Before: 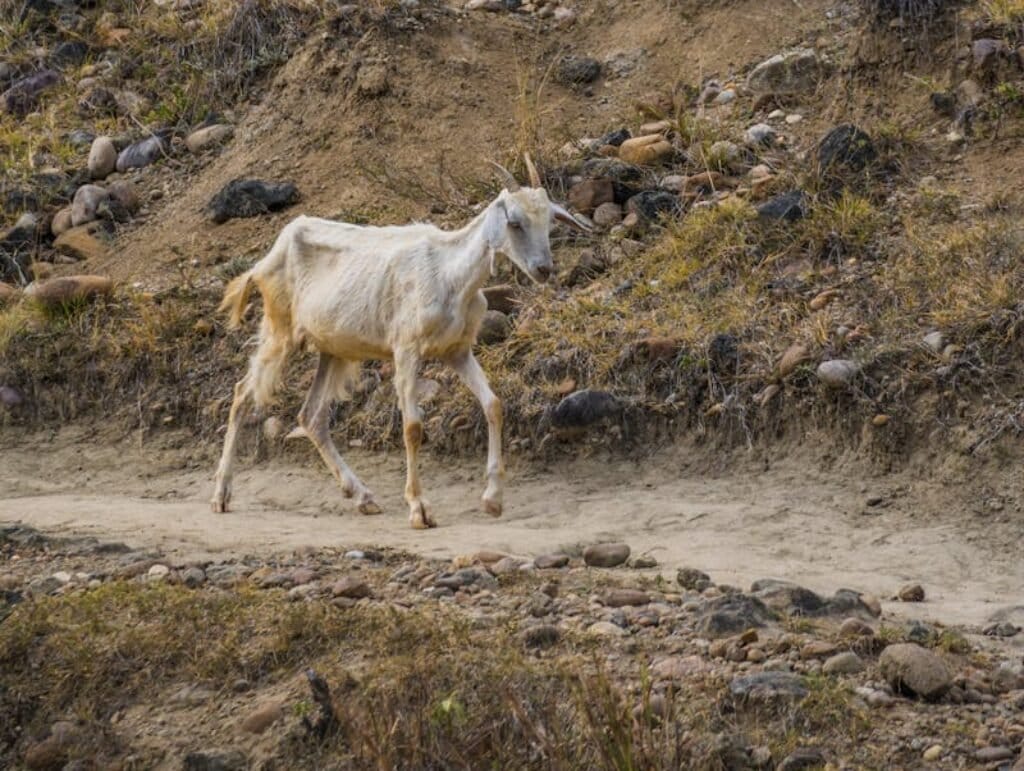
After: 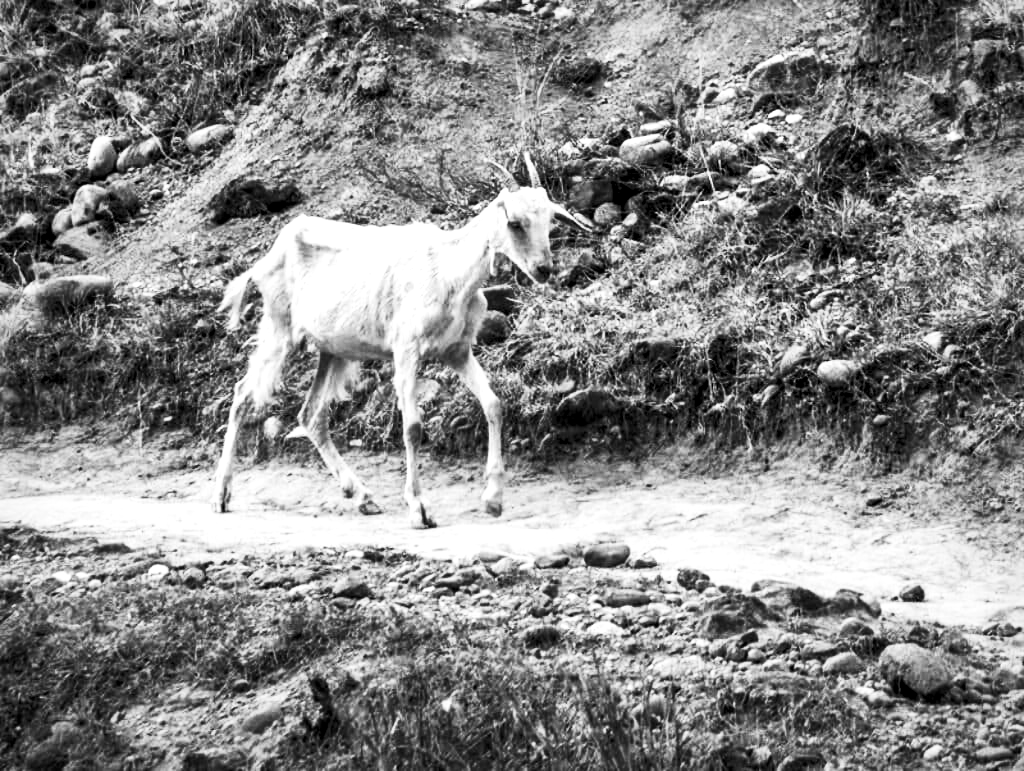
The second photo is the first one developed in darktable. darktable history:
filmic rgb: black relative exposure -7.65 EV, white relative exposure 4.56 EV, hardness 3.61
contrast brightness saturation: contrast 0.53, brightness 0.47, saturation -1
local contrast: mode bilateral grid, contrast 70, coarseness 75, detail 180%, midtone range 0.2
